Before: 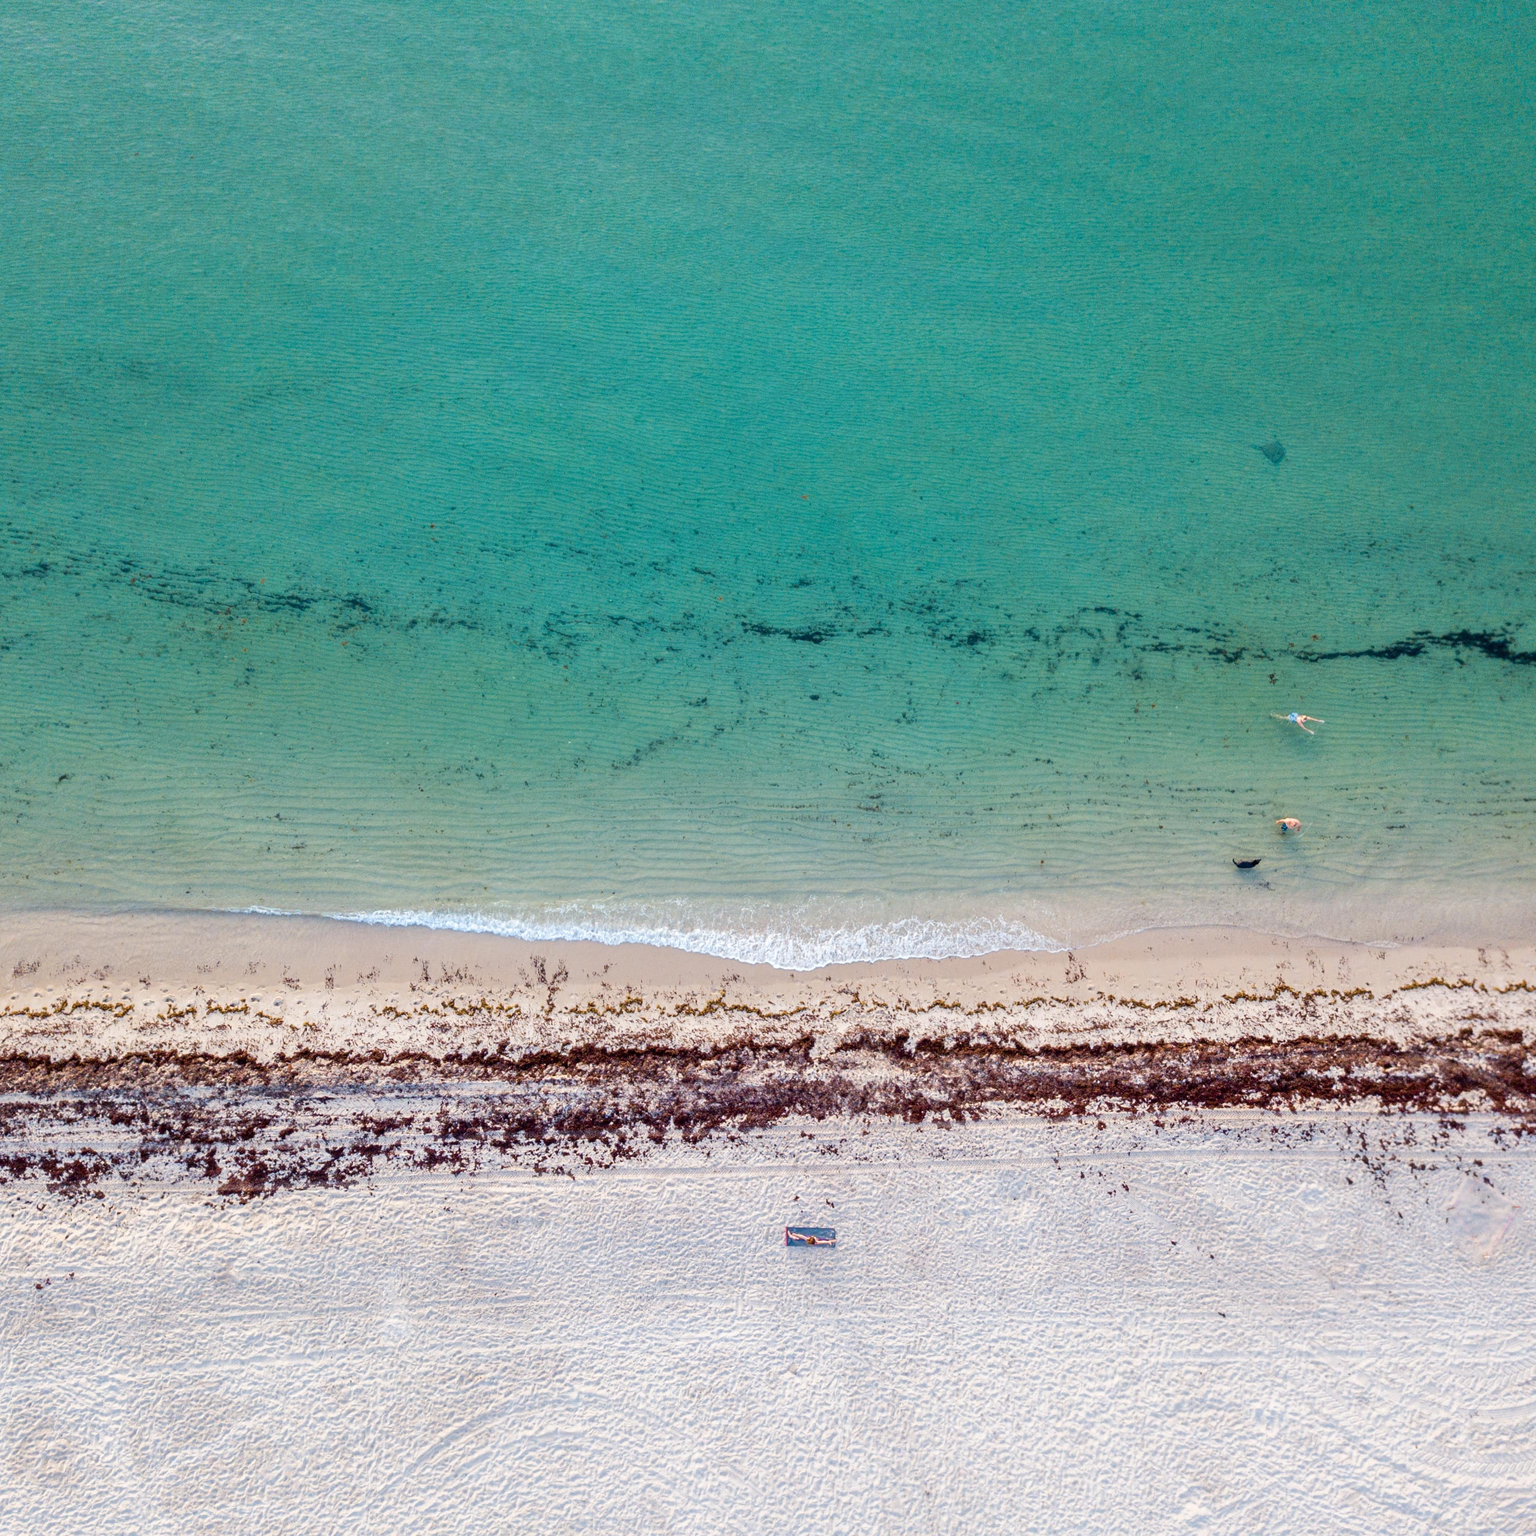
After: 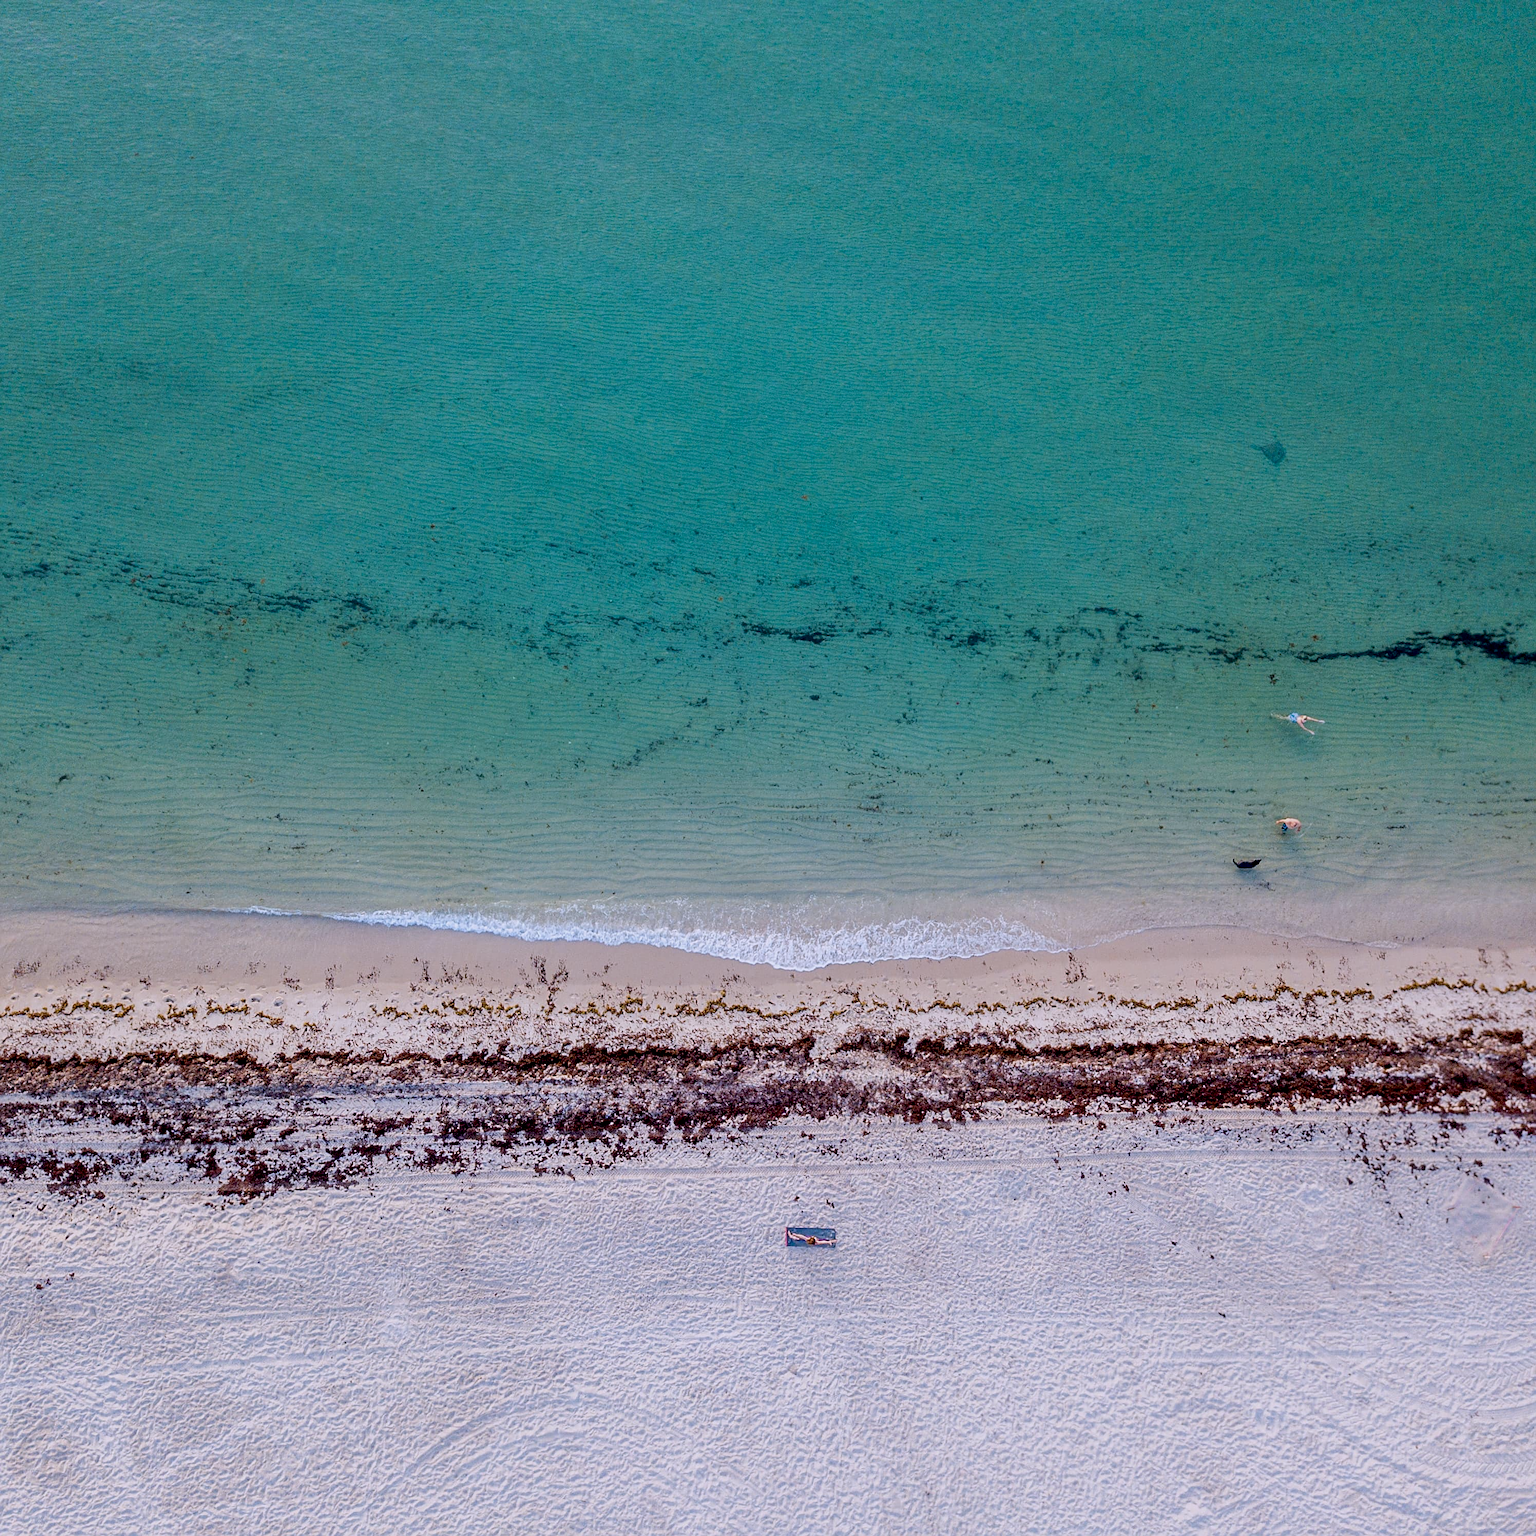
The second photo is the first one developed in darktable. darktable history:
exposure: black level correction 0.011, exposure -0.478 EV, compensate highlight preservation false
white balance: red 1.004, blue 1.096
sharpen: on, module defaults
